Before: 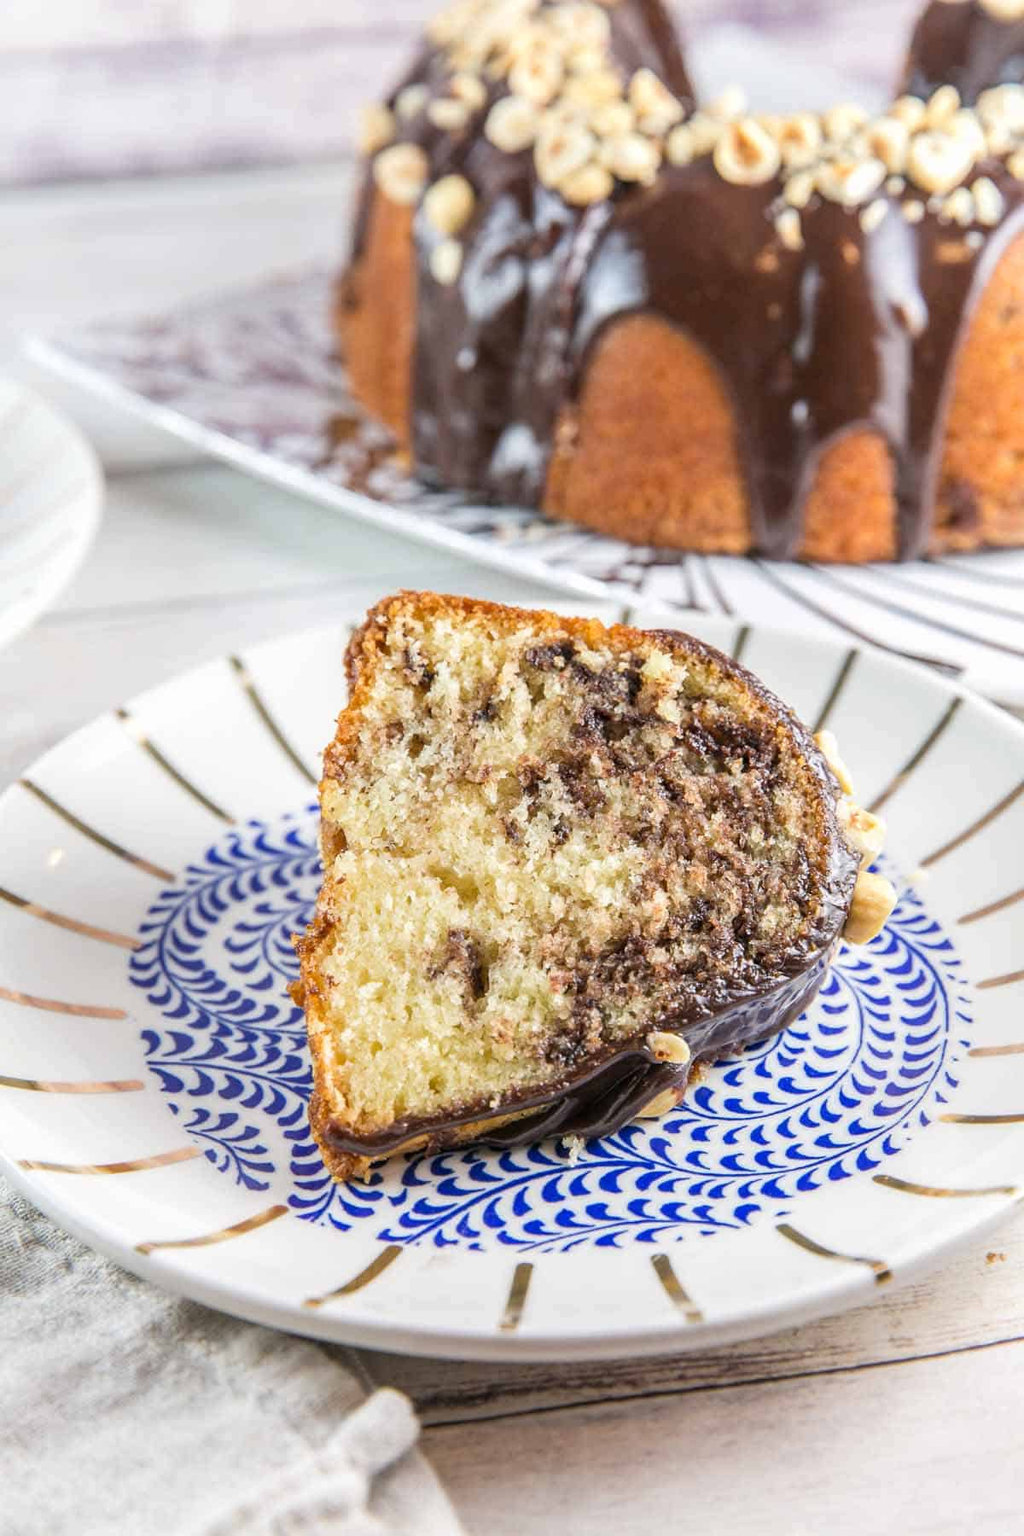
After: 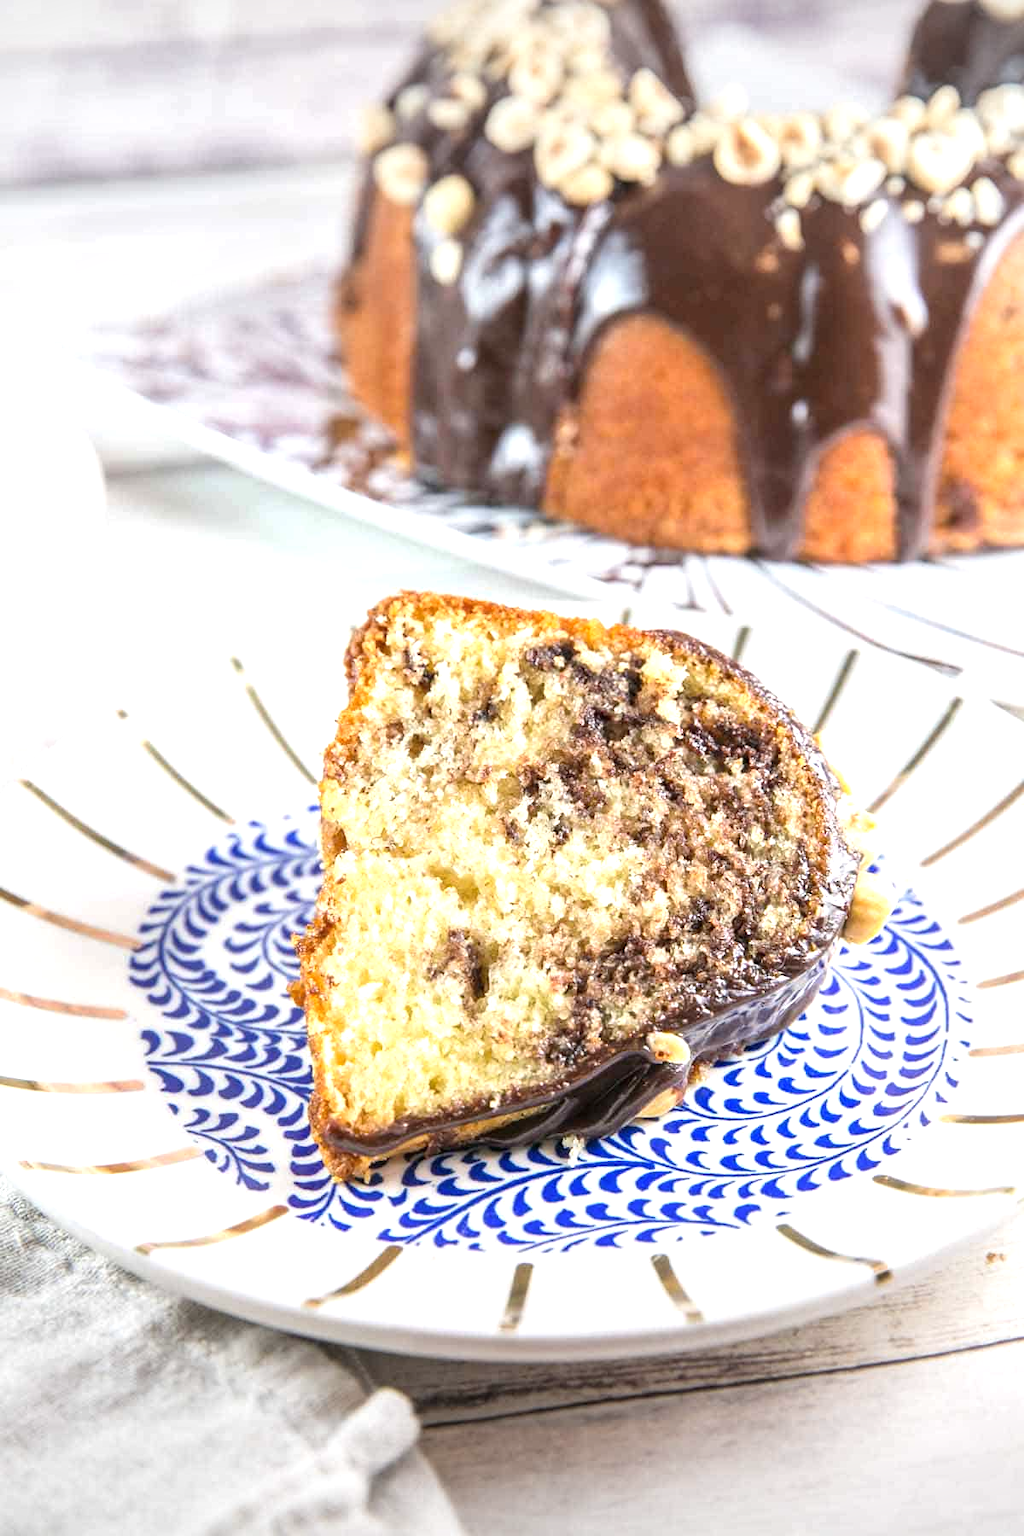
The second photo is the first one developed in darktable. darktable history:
exposure: black level correction 0, exposure 0.7 EV, compensate exposure bias true, compensate highlight preservation false
vignetting: fall-off radius 100%, width/height ratio 1.337
